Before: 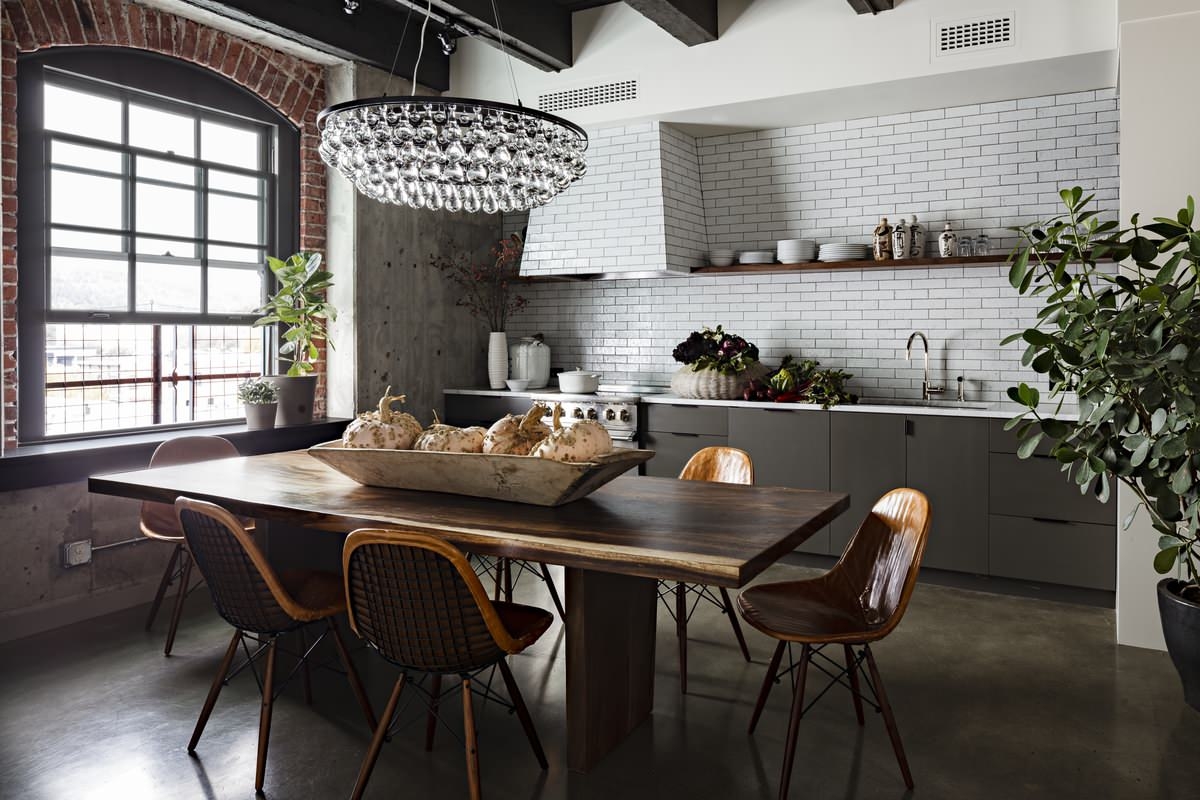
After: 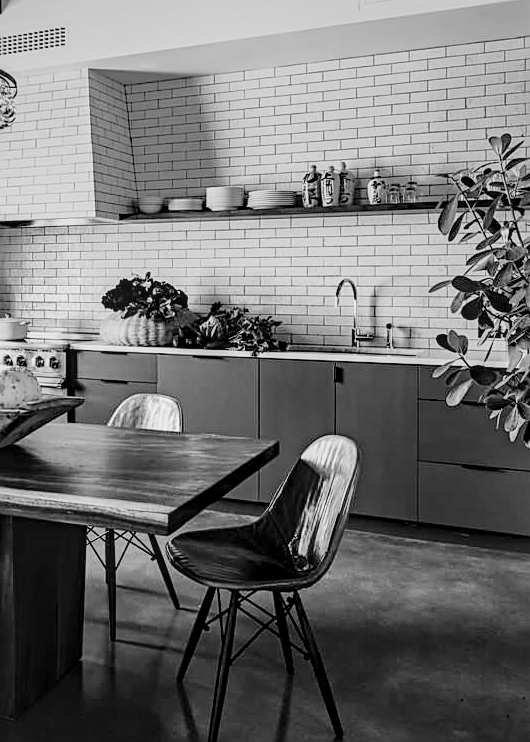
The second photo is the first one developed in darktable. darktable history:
sigmoid: contrast 1.7, skew -0.2, preserve hue 0%, red attenuation 0.1, red rotation 0.035, green attenuation 0.1, green rotation -0.017, blue attenuation 0.15, blue rotation -0.052, base primaries Rec2020
exposure: exposure 0.921 EV, compensate highlight preservation false
sharpen: on, module defaults
crop: left 47.628%, top 6.643%, right 7.874%
monochrome: a 32, b 64, size 2.3
rgb levels: mode RGB, independent channels, levels [[0, 0.474, 1], [0, 0.5, 1], [0, 0.5, 1]]
shadows and highlights: shadows 40, highlights -60
local contrast: highlights 61%, detail 143%, midtone range 0.428
